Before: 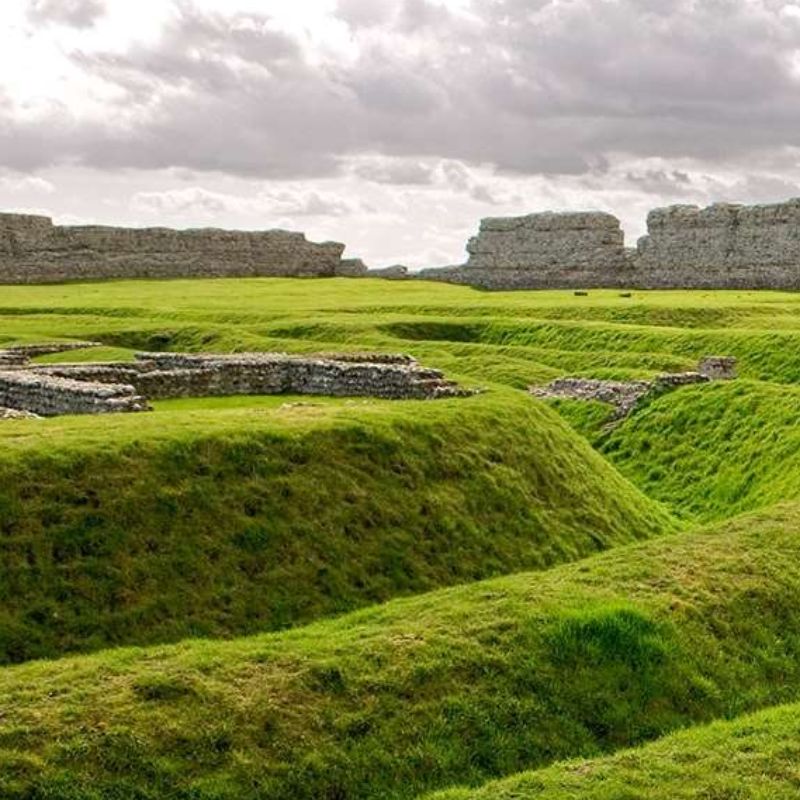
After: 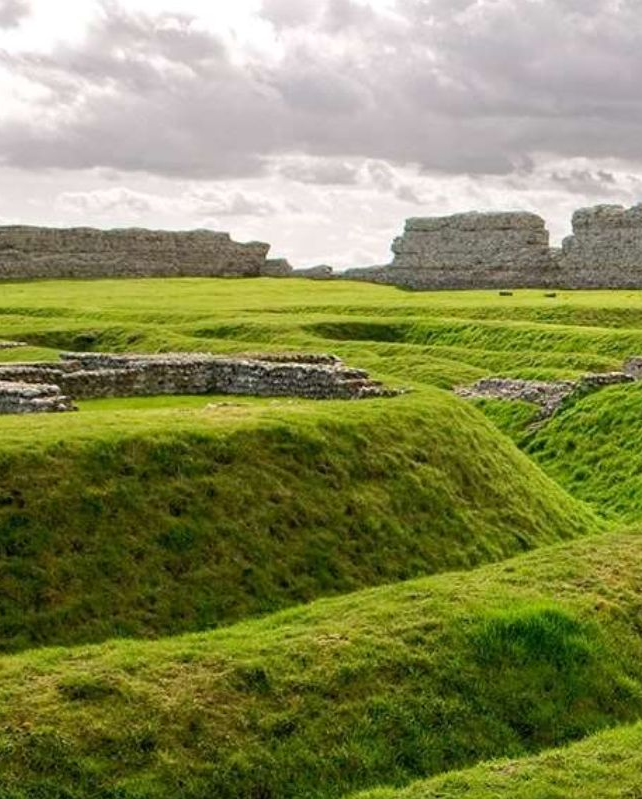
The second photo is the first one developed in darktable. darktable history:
crop and rotate: left 9.491%, right 10.139%
